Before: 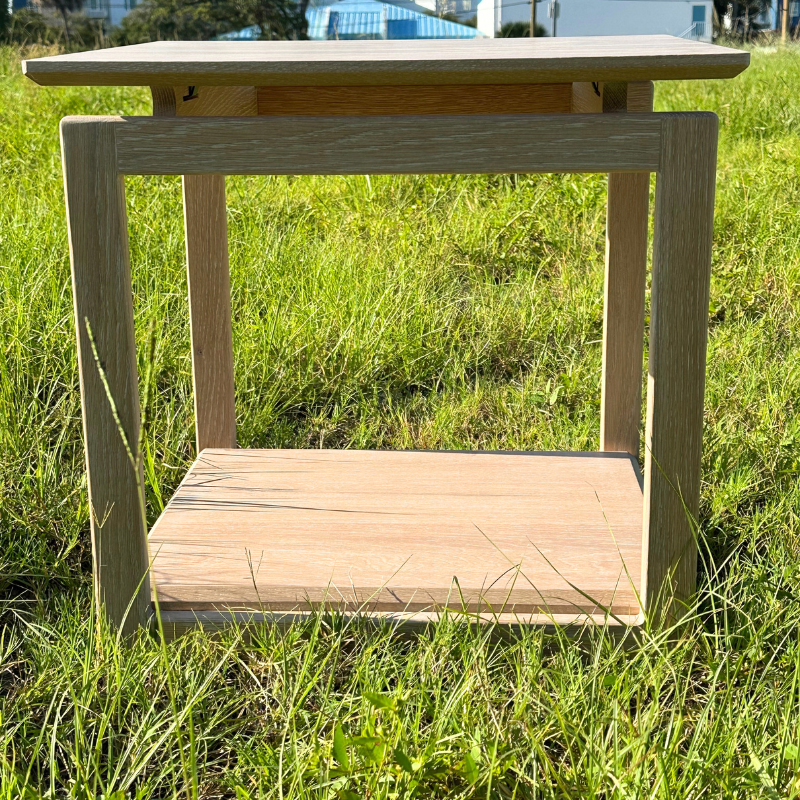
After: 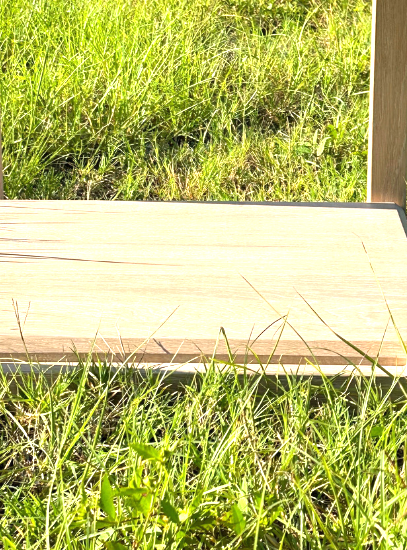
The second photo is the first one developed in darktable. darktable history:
crop and rotate: left 29.237%, top 31.152%, right 19.807%
exposure: exposure 0.6 EV, compensate highlight preservation false
